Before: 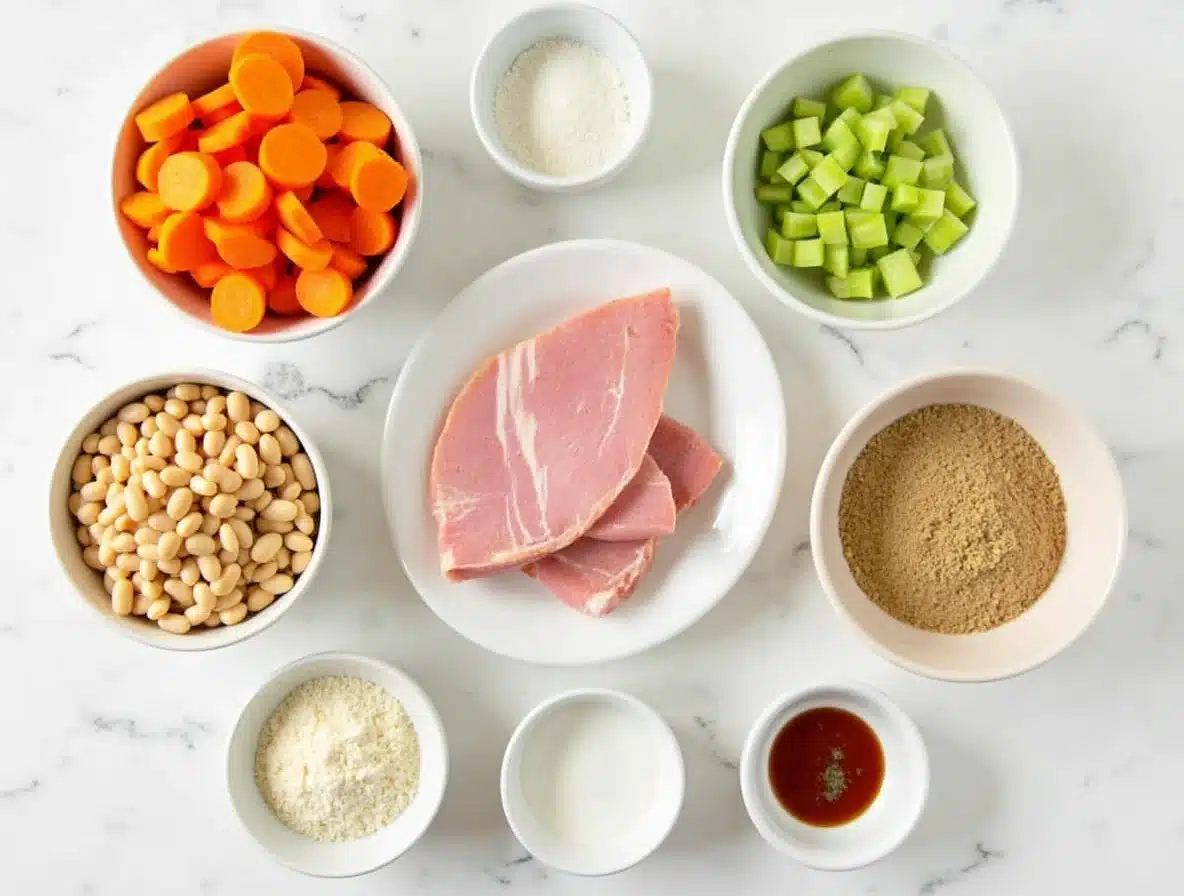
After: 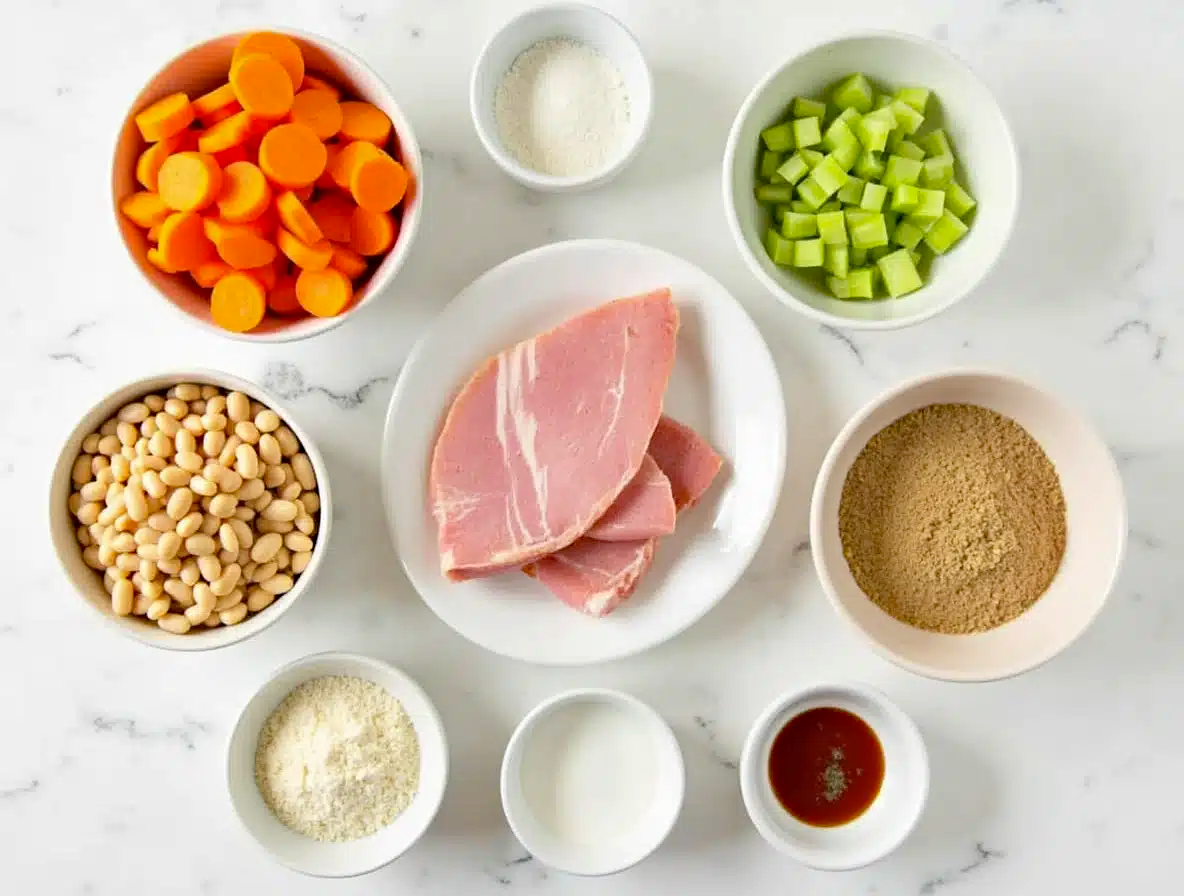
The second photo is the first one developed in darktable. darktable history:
white balance: emerald 1
haze removal: strength 0.4, distance 0.22, compatibility mode true, adaptive false
